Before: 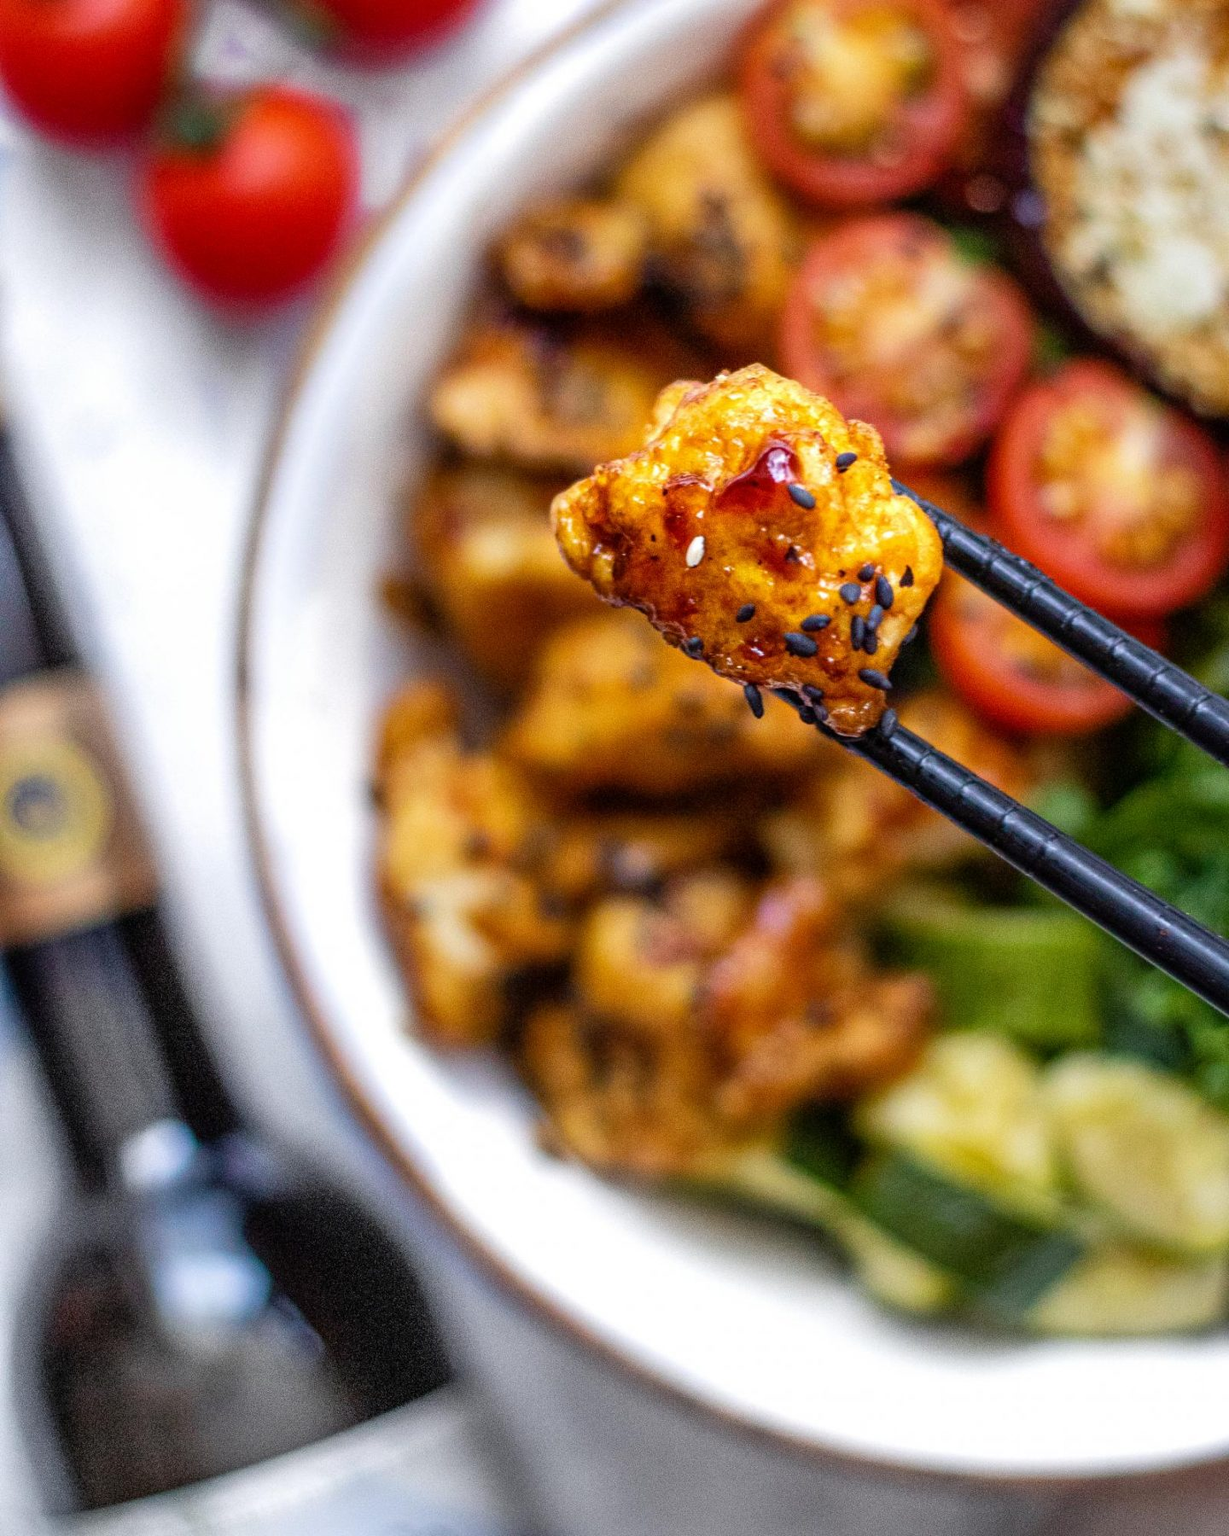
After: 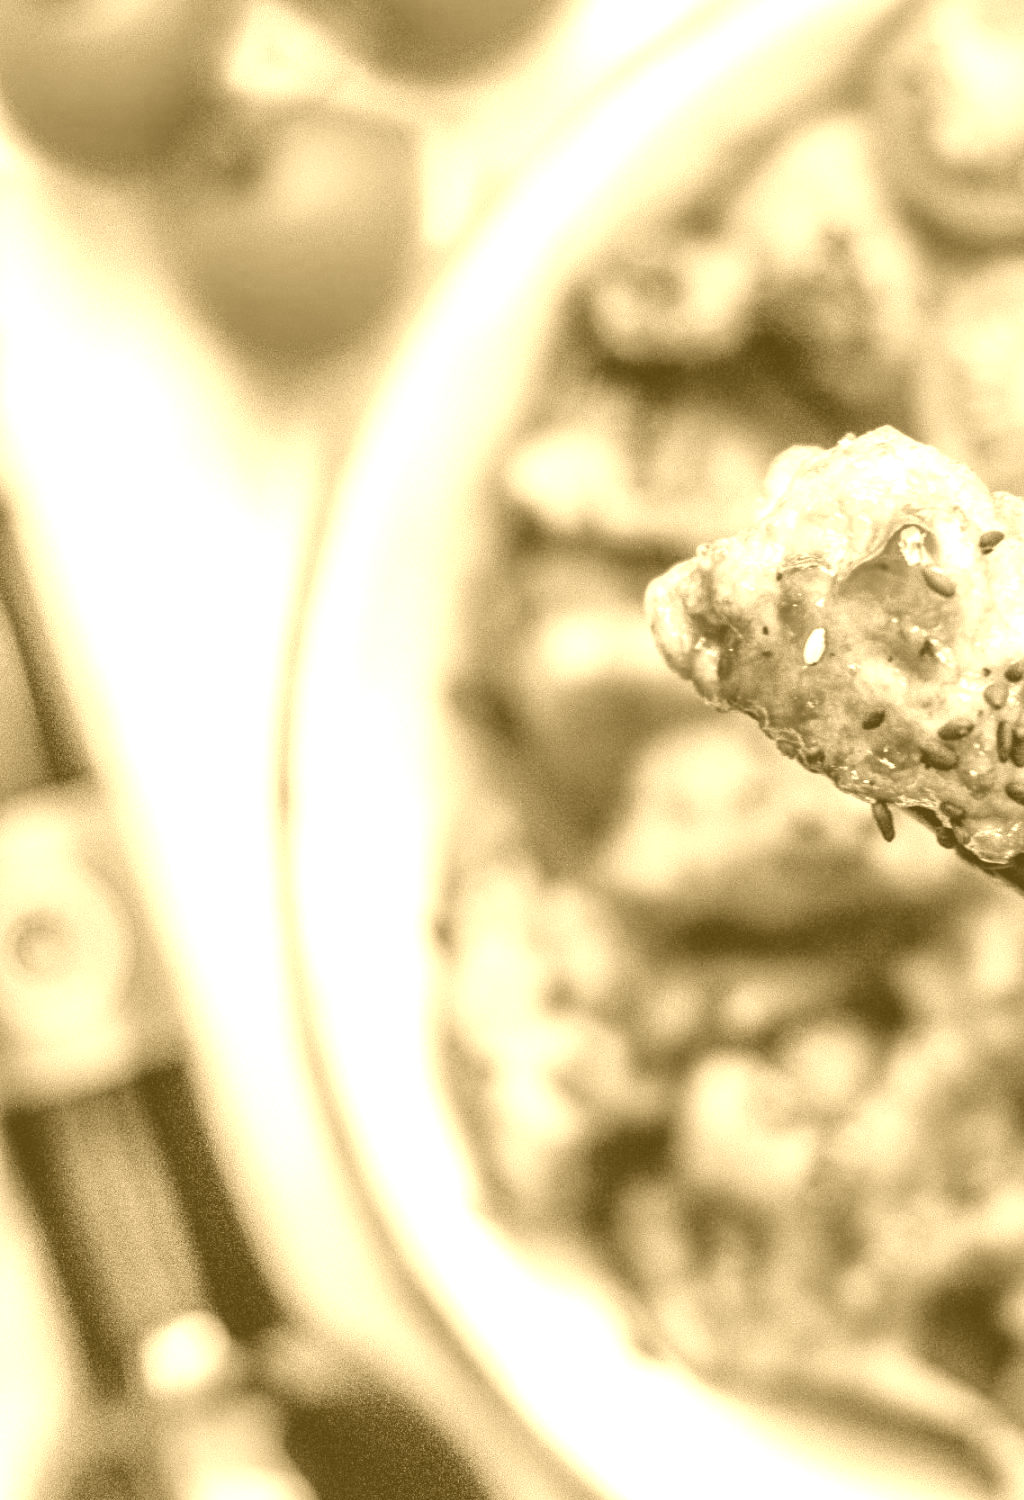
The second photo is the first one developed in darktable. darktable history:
color balance rgb: perceptual saturation grading › global saturation 25%, perceptual brilliance grading › mid-tones 10%, perceptual brilliance grading › shadows 15%, global vibrance 20%
crop: right 28.885%, bottom 16.626%
colorize: hue 36°, source mix 100%
color zones: curves: ch1 [(0, 0.469) (0.001, 0.469) (0.12, 0.446) (0.248, 0.469) (0.5, 0.5) (0.748, 0.5) (0.999, 0.469) (1, 0.469)]
